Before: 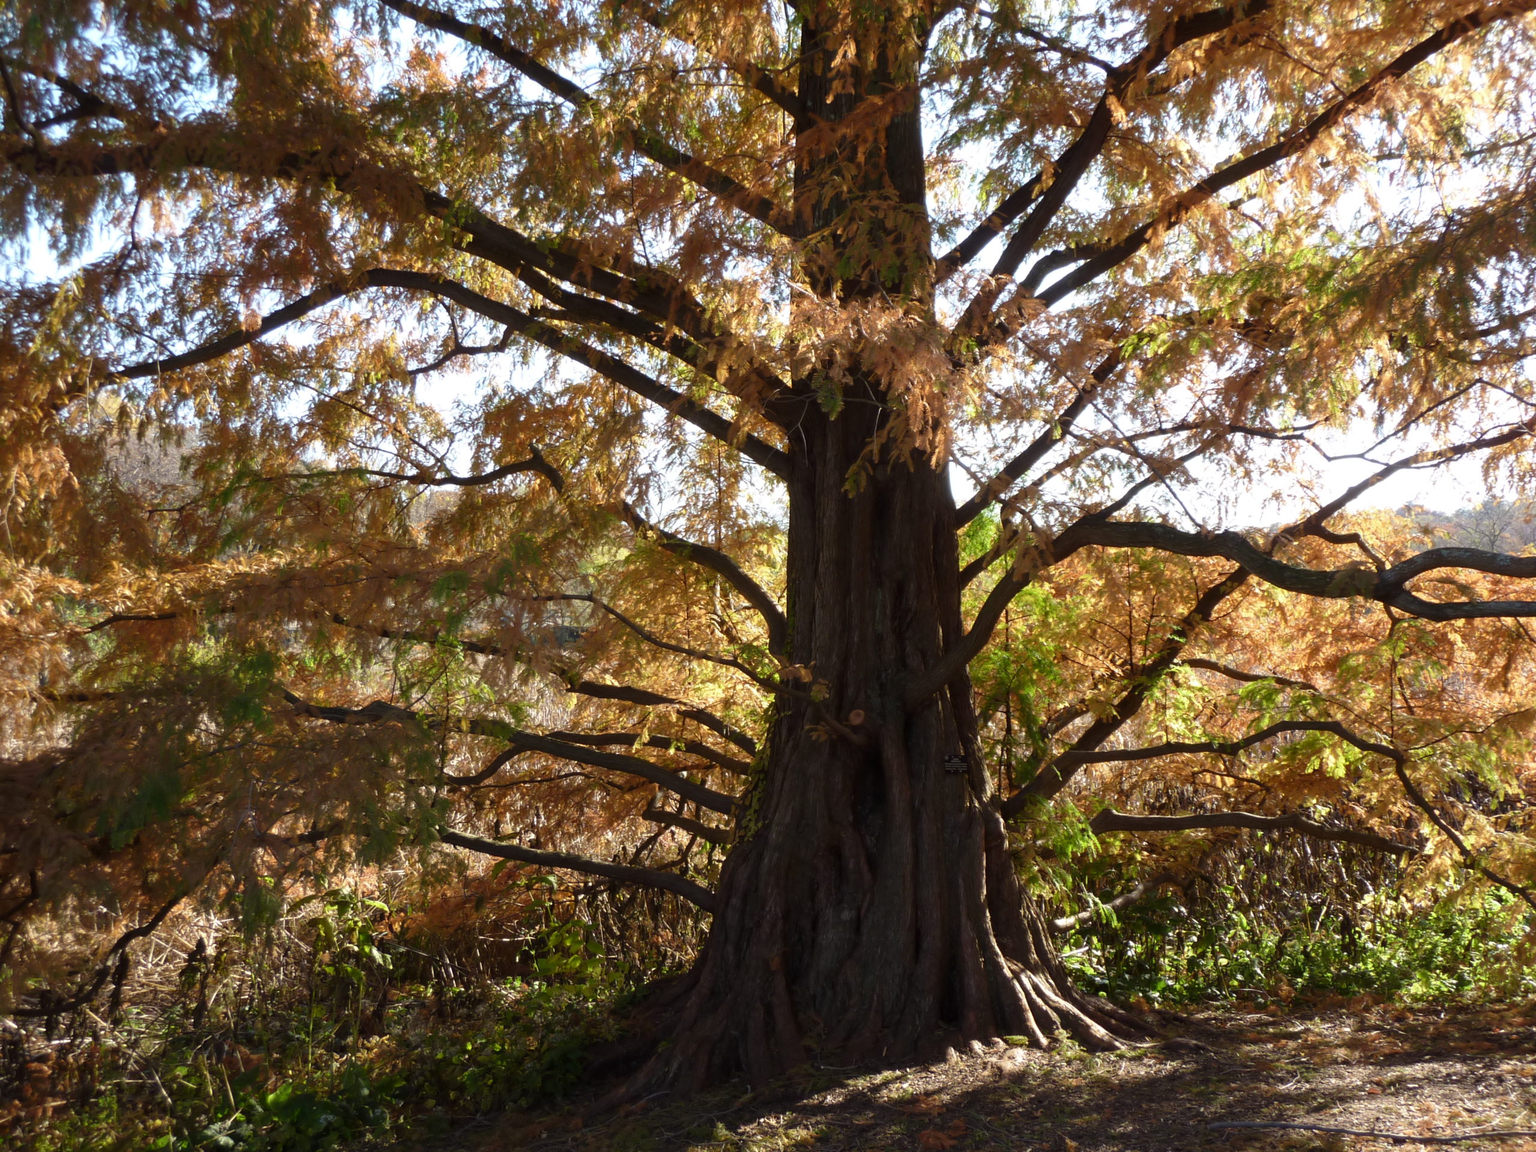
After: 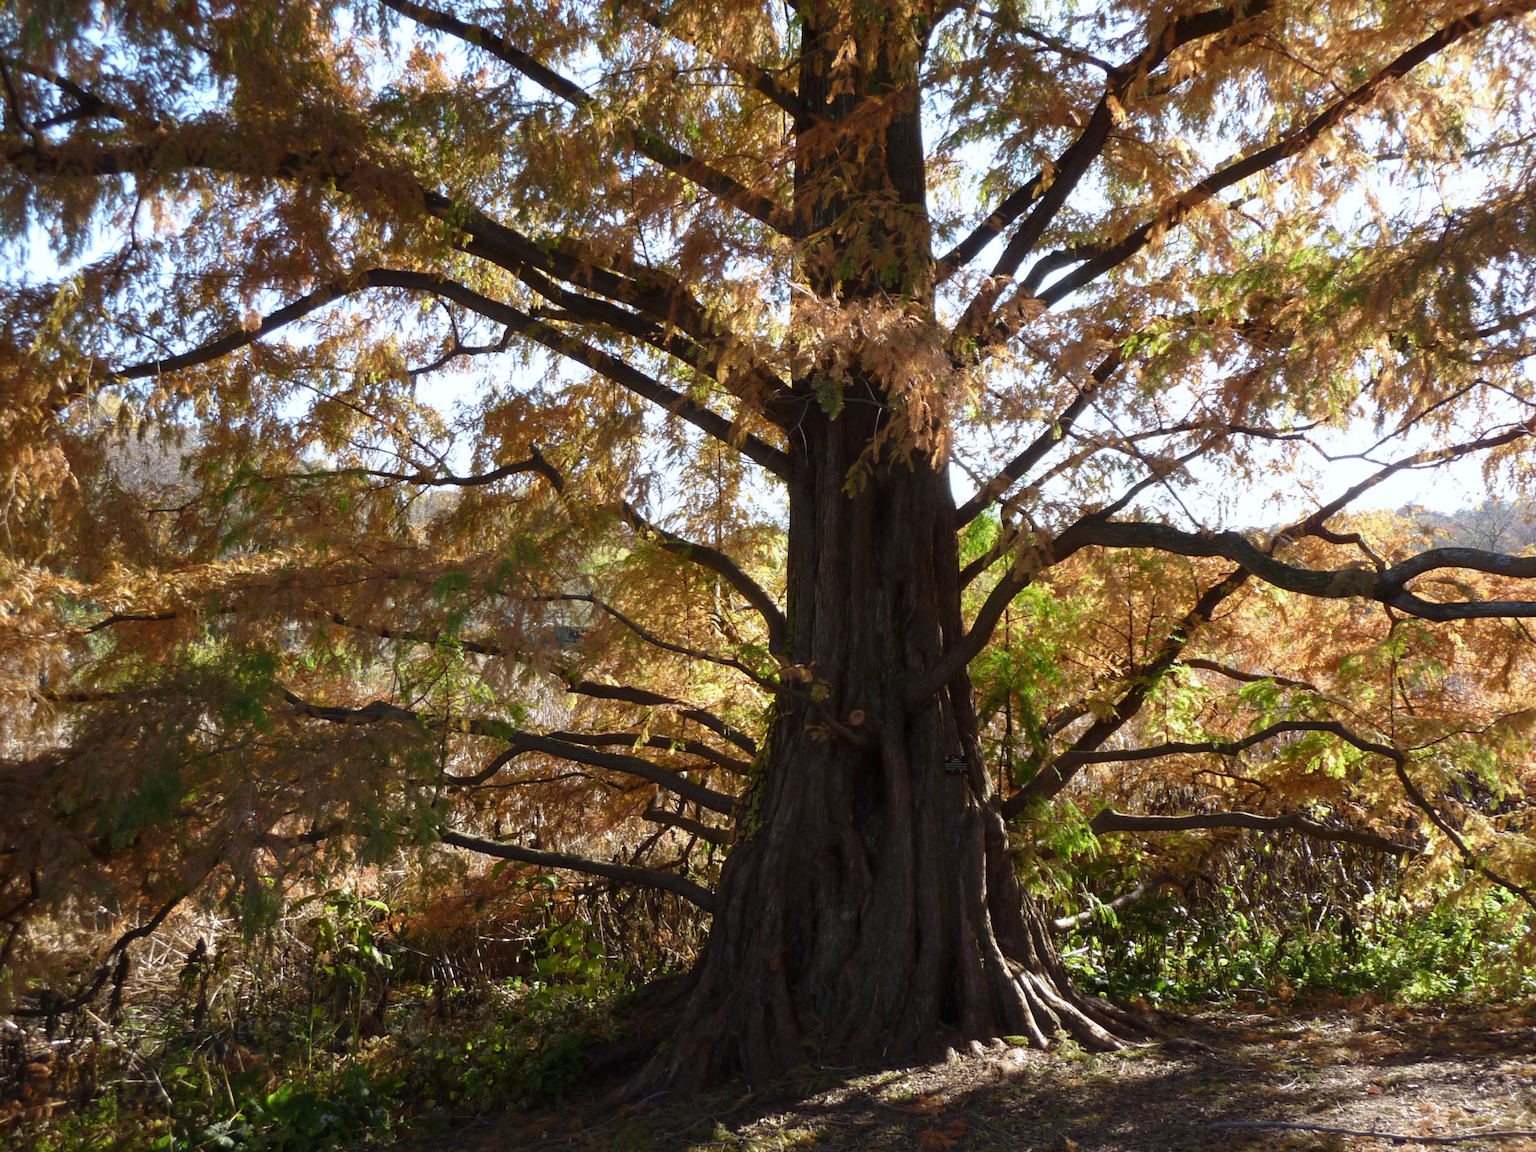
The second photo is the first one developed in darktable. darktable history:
white balance: red 0.974, blue 1.044
grain: coarseness 3.21 ISO
